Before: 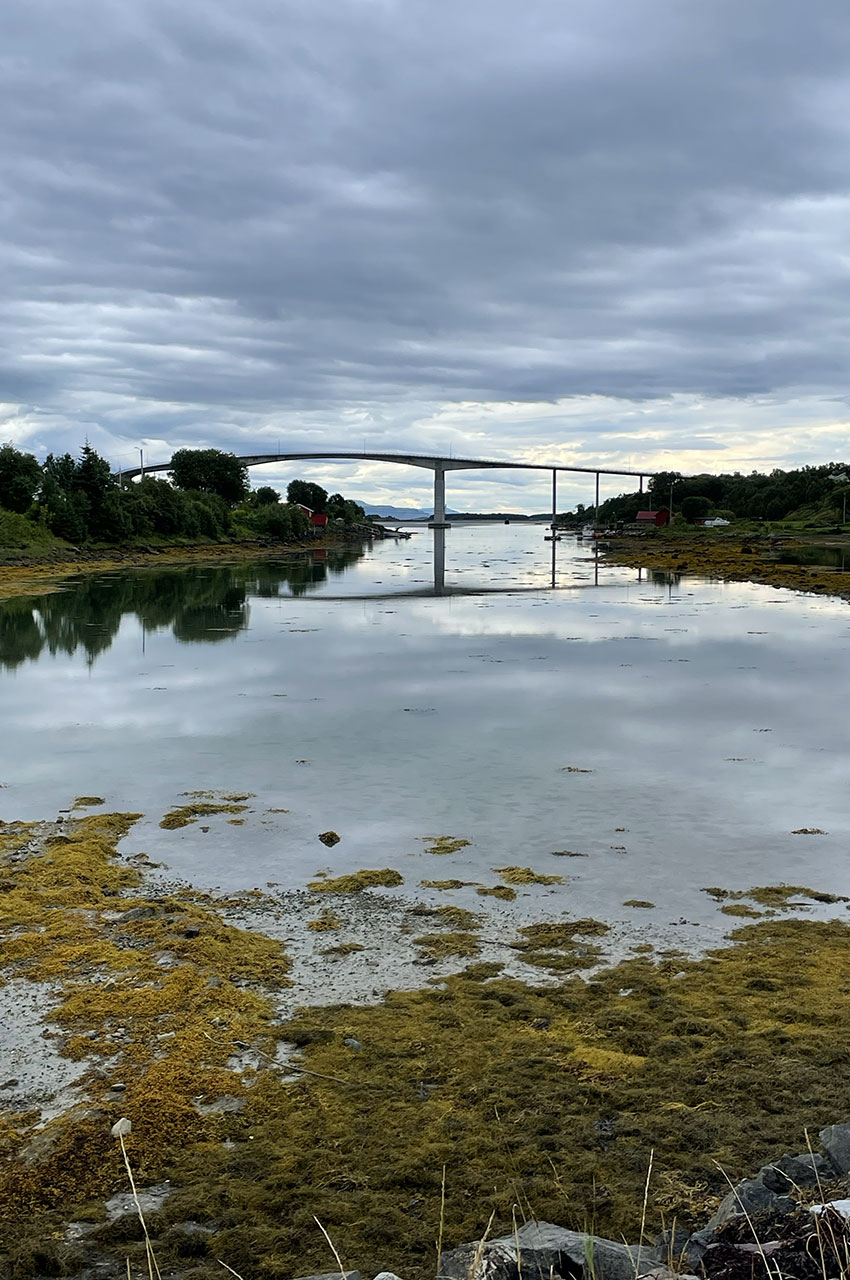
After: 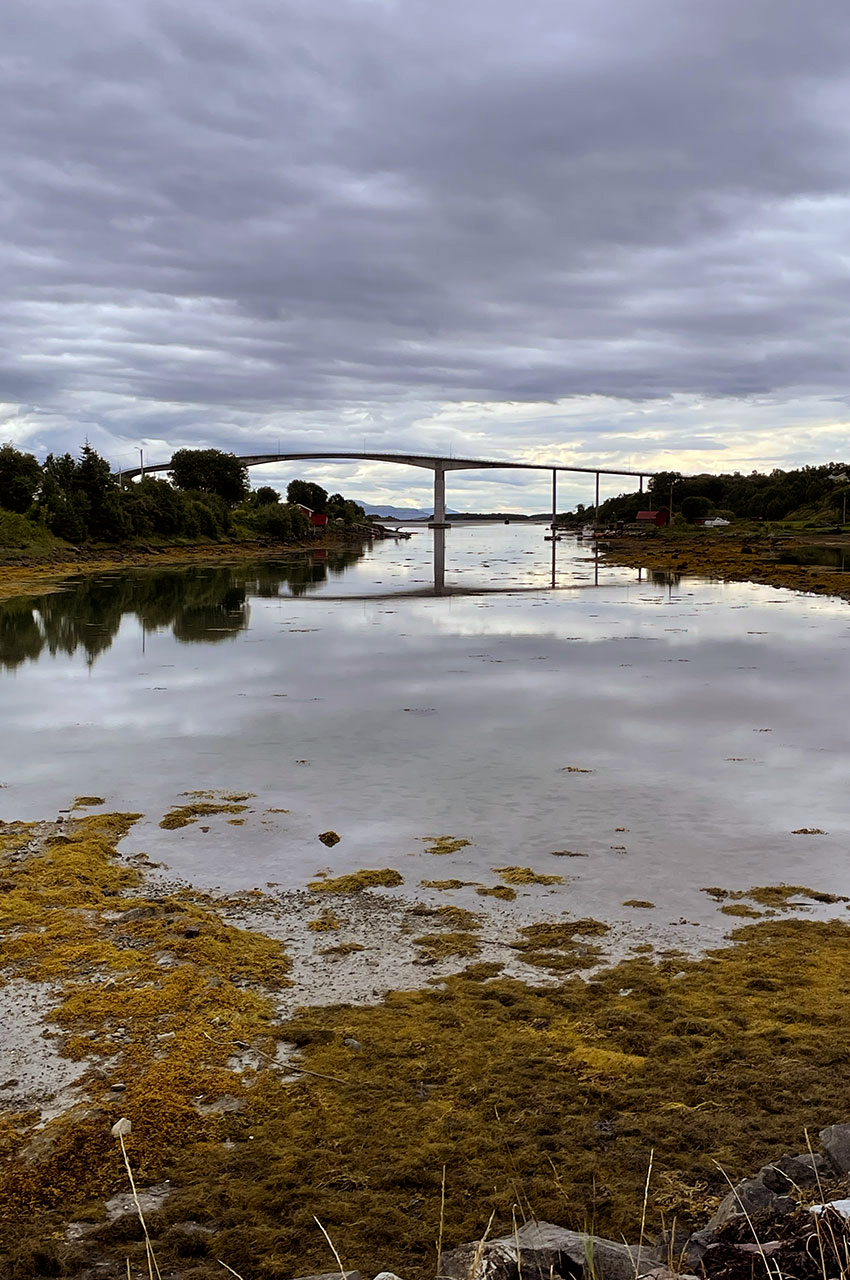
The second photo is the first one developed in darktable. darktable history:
tone equalizer: -7 EV 0.13 EV, smoothing diameter 25%, edges refinement/feathering 10, preserve details guided filter
rgb levels: mode RGB, independent channels, levels [[0, 0.5, 1], [0, 0.521, 1], [0, 0.536, 1]]
